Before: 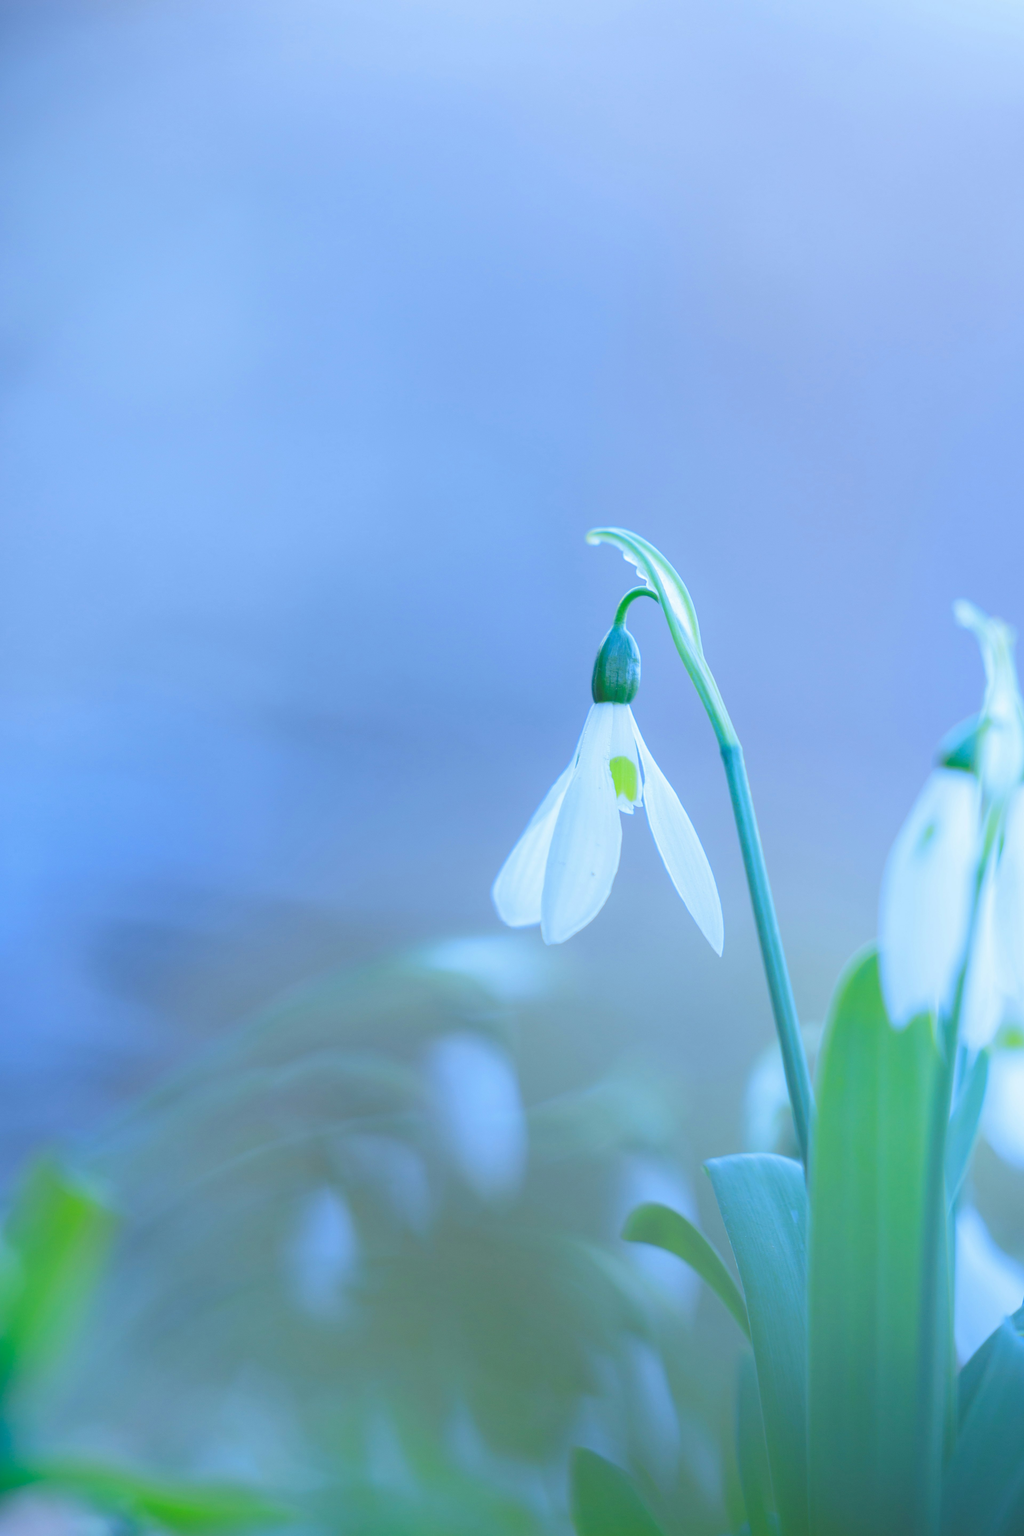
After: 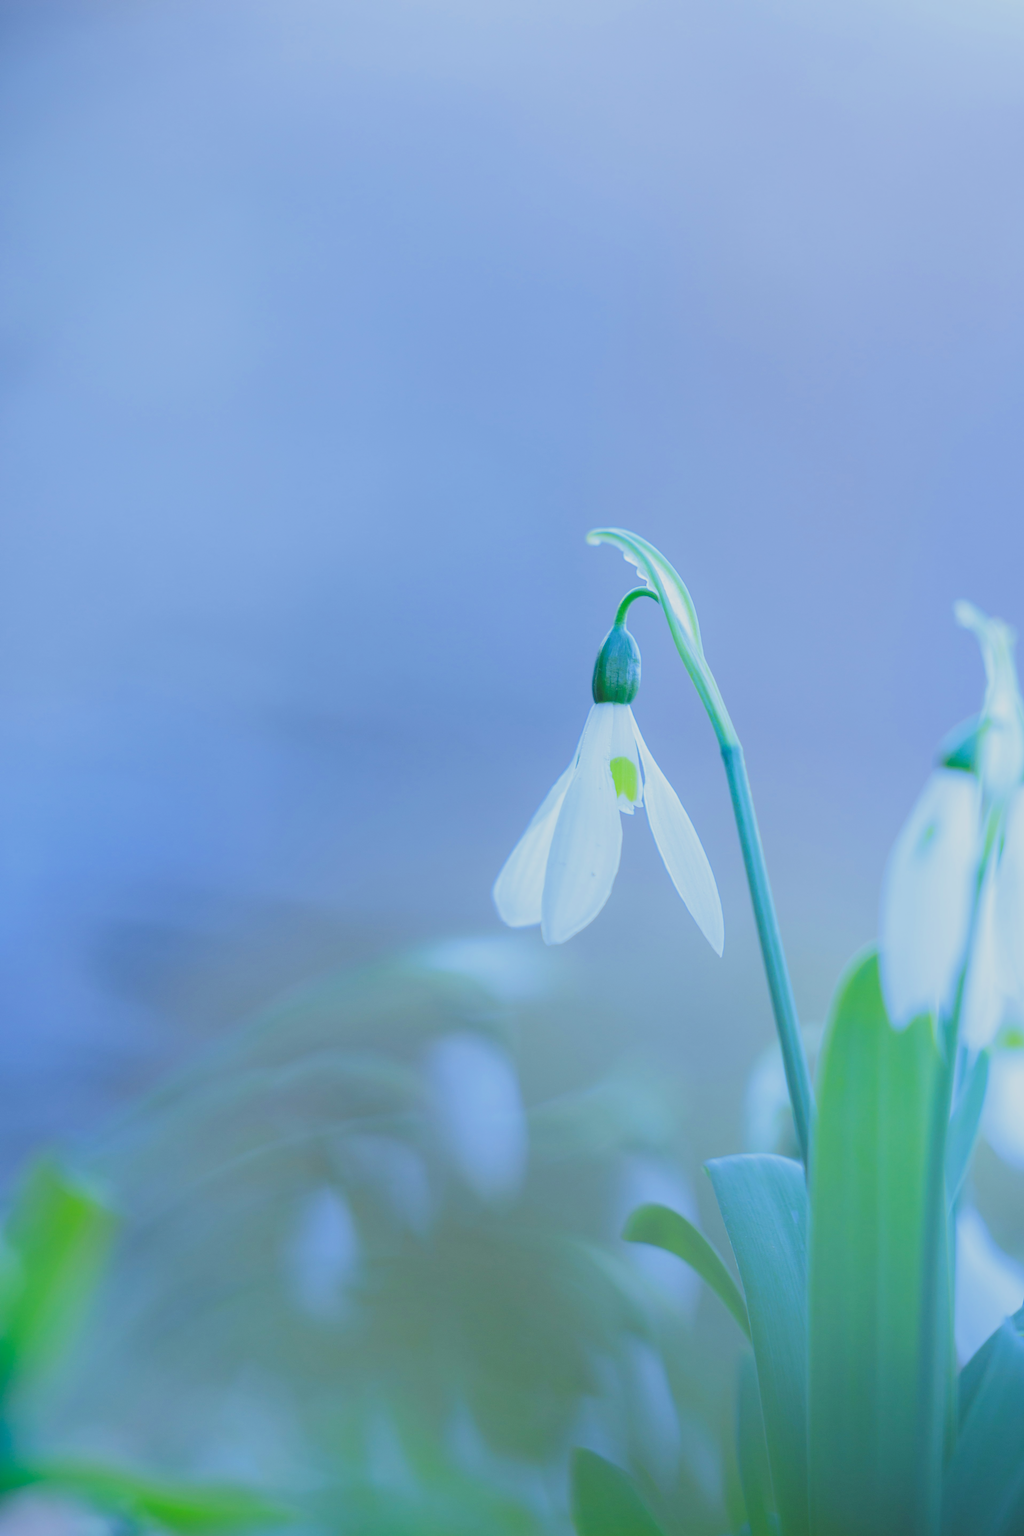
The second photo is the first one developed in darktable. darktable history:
filmic rgb: black relative exposure -7.75 EV, white relative exposure 4.45 EV, target black luminance 0%, hardness 3.76, latitude 50.53%, contrast 1.074, highlights saturation mix 8.8%, shadows ↔ highlights balance -0.243%
